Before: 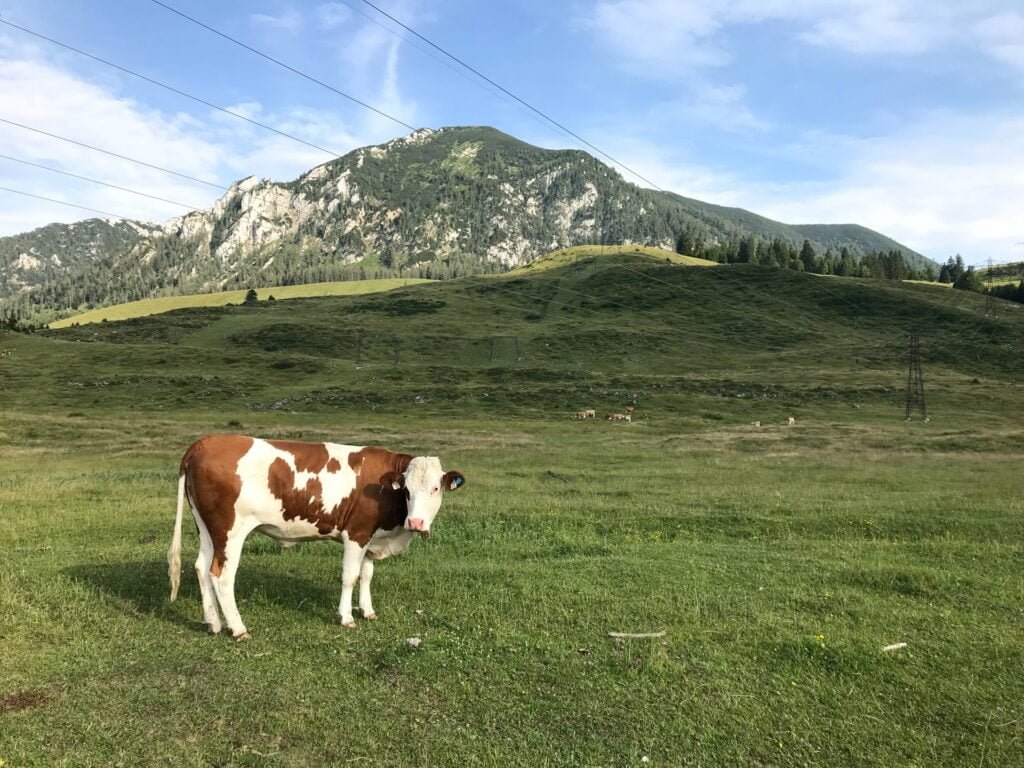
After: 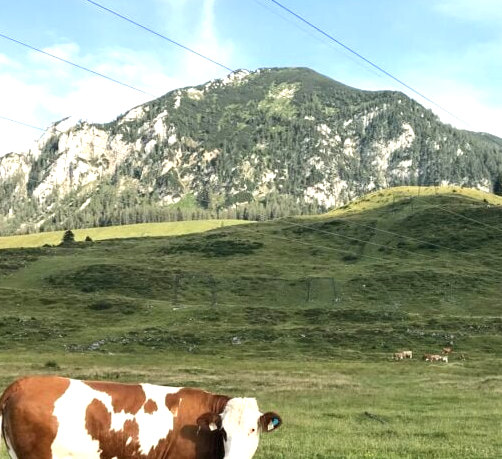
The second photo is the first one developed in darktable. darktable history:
exposure: exposure 0.6 EV, compensate exposure bias true, compensate highlight preservation false
crop: left 17.93%, top 7.74%, right 33.013%, bottom 32.432%
